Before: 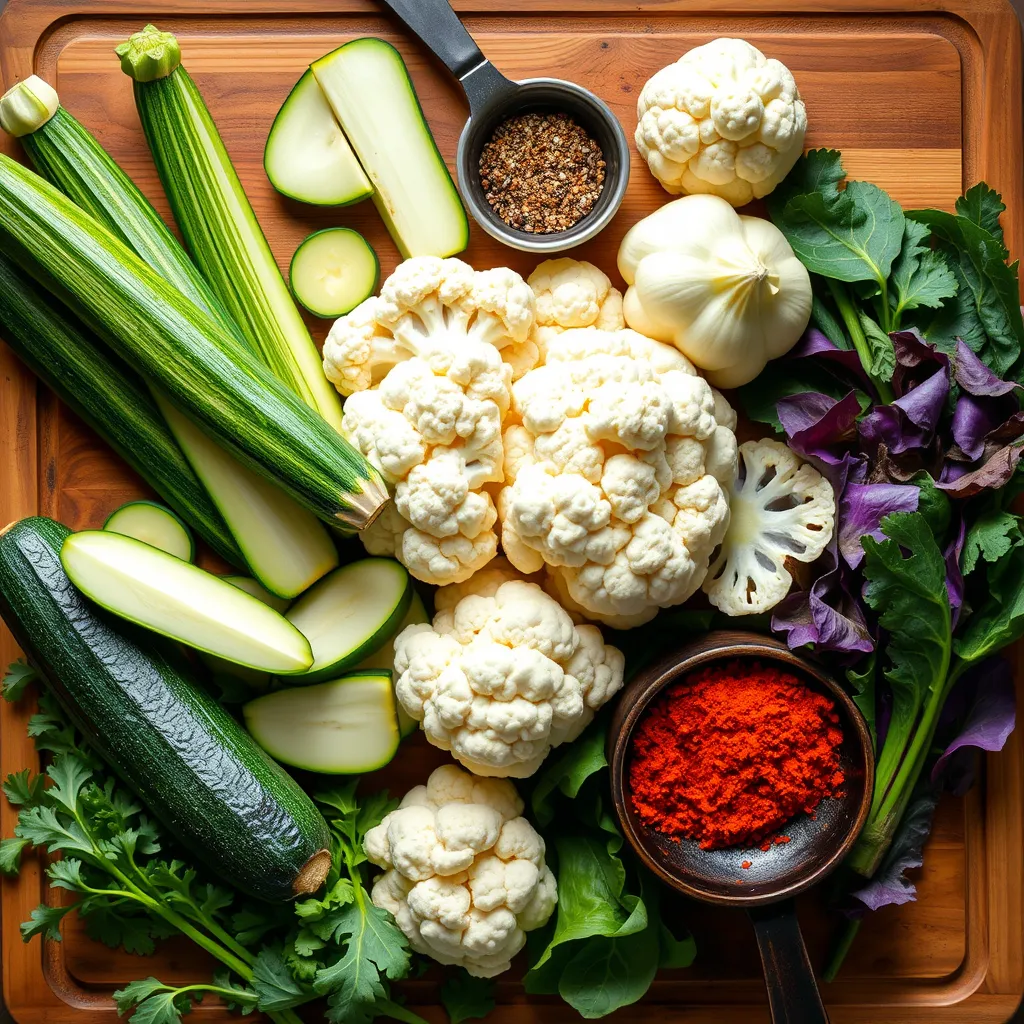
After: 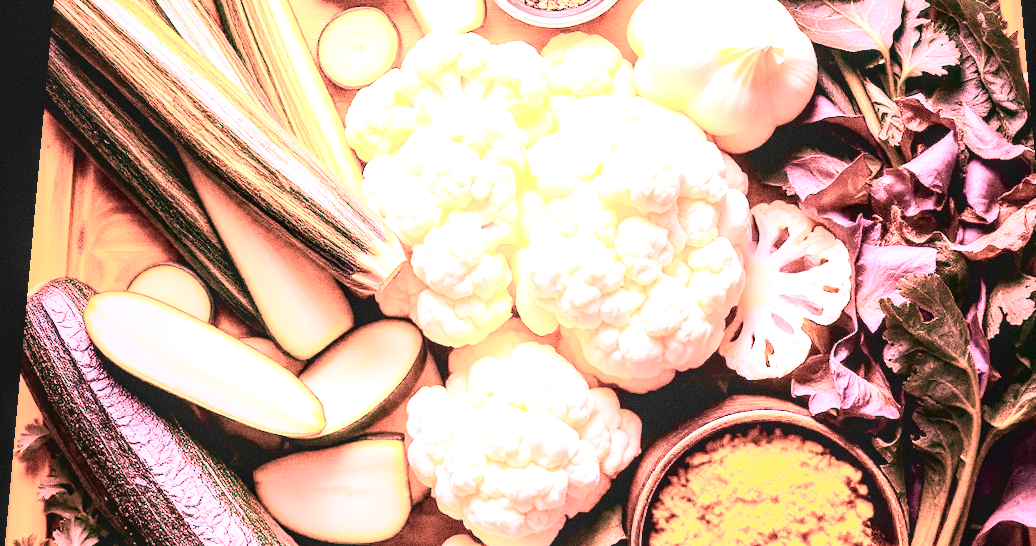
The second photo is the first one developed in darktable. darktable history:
rotate and perspective: rotation 0.128°, lens shift (vertical) -0.181, lens shift (horizontal) -0.044, shear 0.001, automatic cropping off
tone curve: curves: ch0 [(0, 0.013) (0.054, 0.018) (0.205, 0.191) (0.289, 0.292) (0.39, 0.424) (0.493, 0.551) (0.647, 0.752) (0.796, 0.887) (1, 0.998)]; ch1 [(0, 0) (0.371, 0.339) (0.477, 0.452) (0.494, 0.495) (0.501, 0.501) (0.51, 0.516) (0.54, 0.557) (0.572, 0.605) (0.625, 0.687) (0.774, 0.841) (1, 1)]; ch2 [(0, 0) (0.32, 0.281) (0.403, 0.399) (0.441, 0.428) (0.47, 0.469) (0.498, 0.496) (0.524, 0.543) (0.551, 0.579) (0.633, 0.665) (0.7, 0.711) (1, 1)], color space Lab, independent channels, preserve colors none
crop: left 1.744%, top 19.225%, right 5.069%, bottom 28.357%
white balance: red 4.26, blue 1.802
color correction: saturation 0.5
local contrast: on, module defaults
grain: strength 49.07%
